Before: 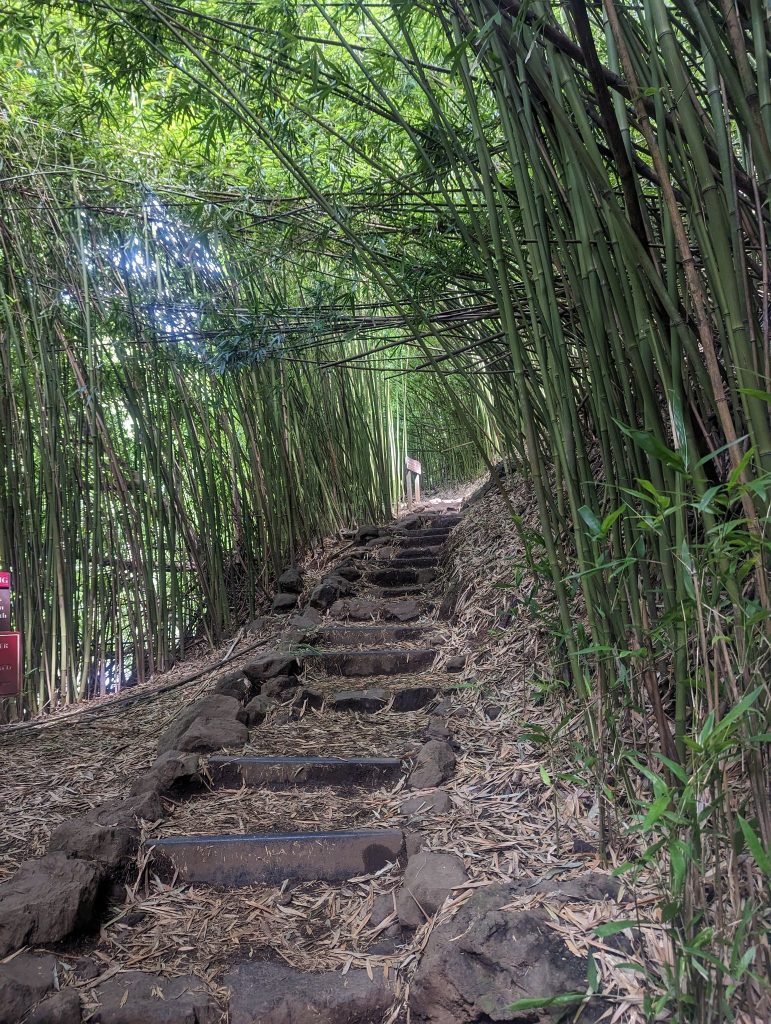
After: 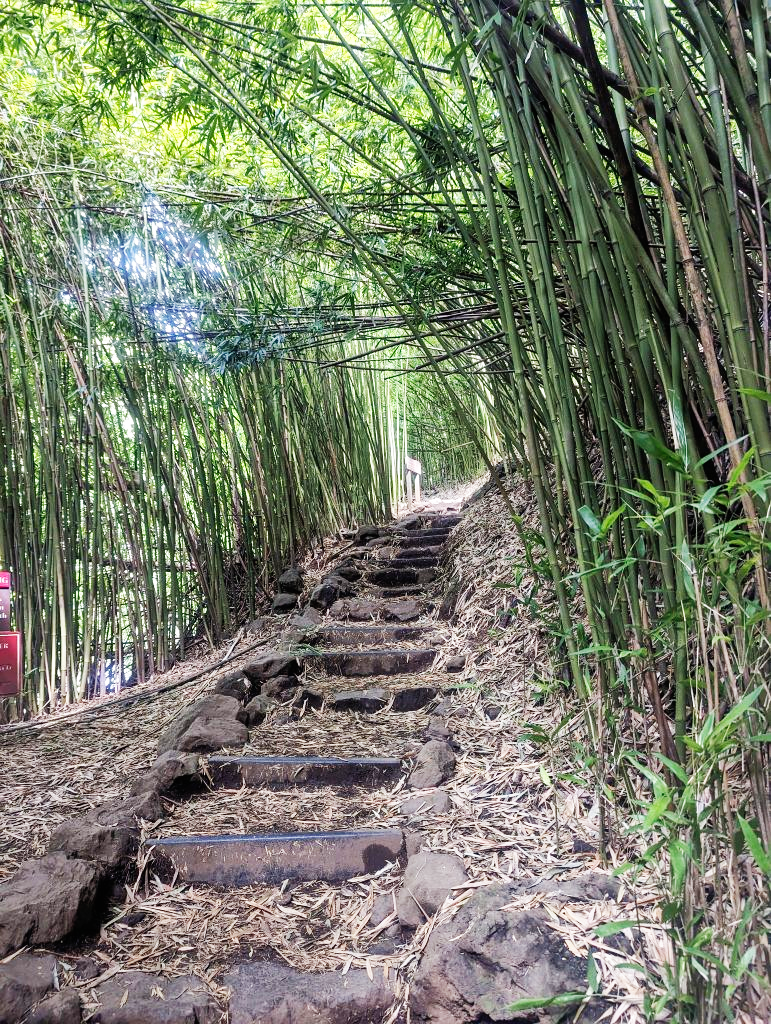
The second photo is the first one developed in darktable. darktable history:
shadows and highlights: on, module defaults
base curve: curves: ch0 [(0, 0) (0.007, 0.004) (0.027, 0.03) (0.046, 0.07) (0.207, 0.54) (0.442, 0.872) (0.673, 0.972) (1, 1)], preserve colors none
contrast brightness saturation: contrast 0.108, saturation -0.171
